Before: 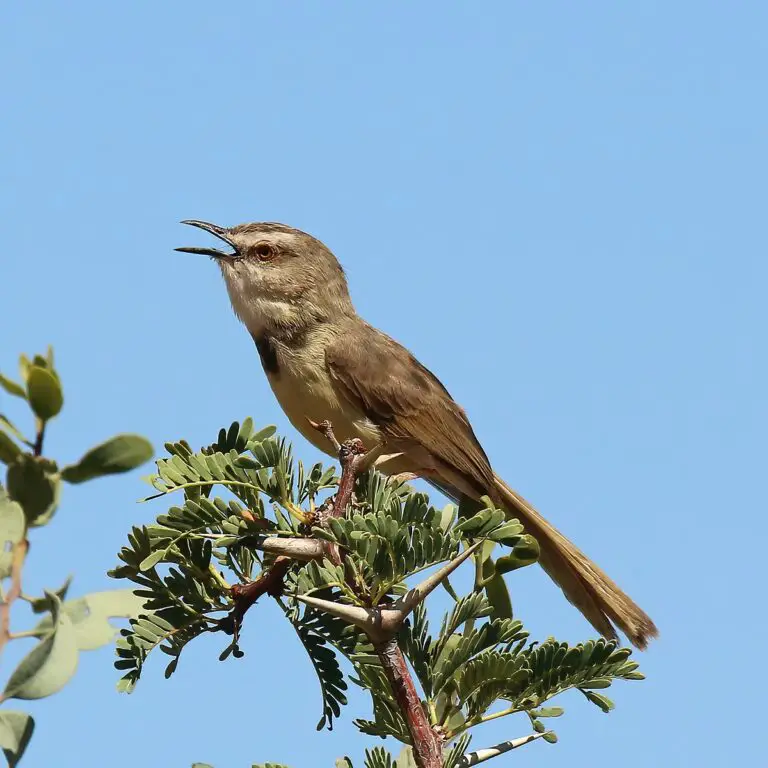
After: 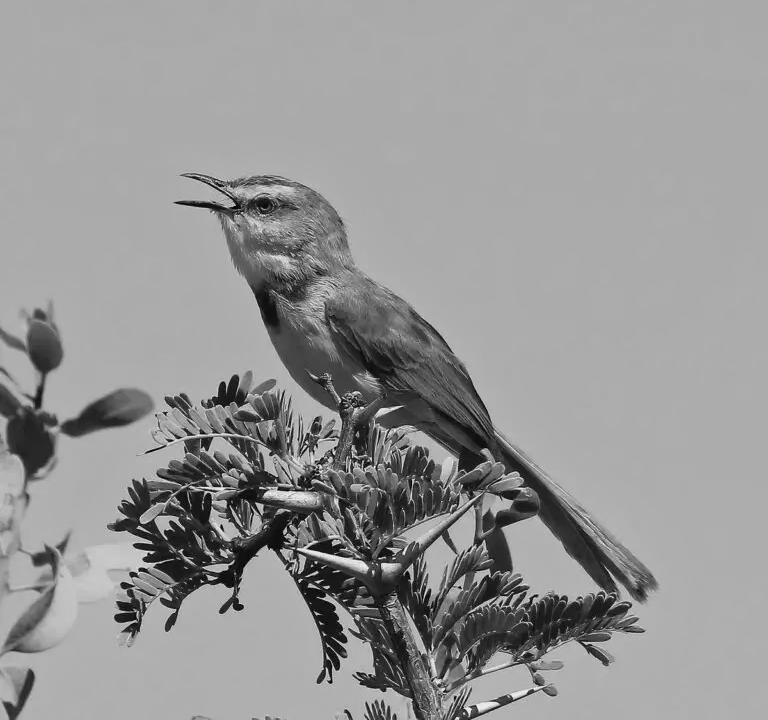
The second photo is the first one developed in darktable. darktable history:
monochrome: a 73.58, b 64.21
crop and rotate: top 6.25%
